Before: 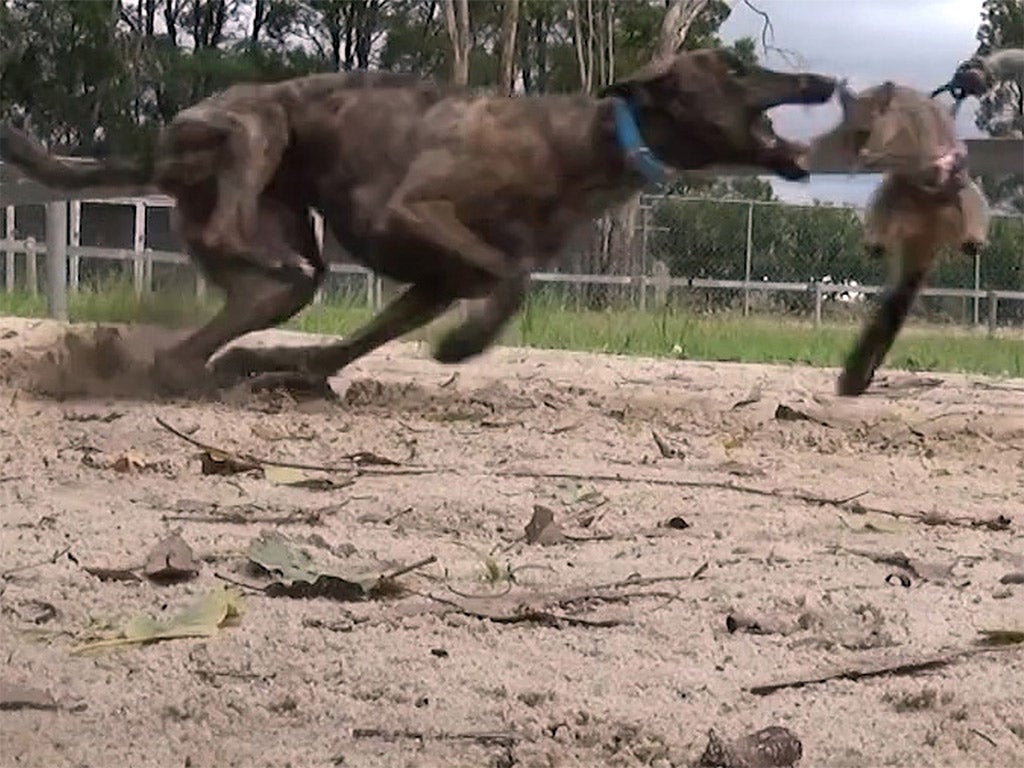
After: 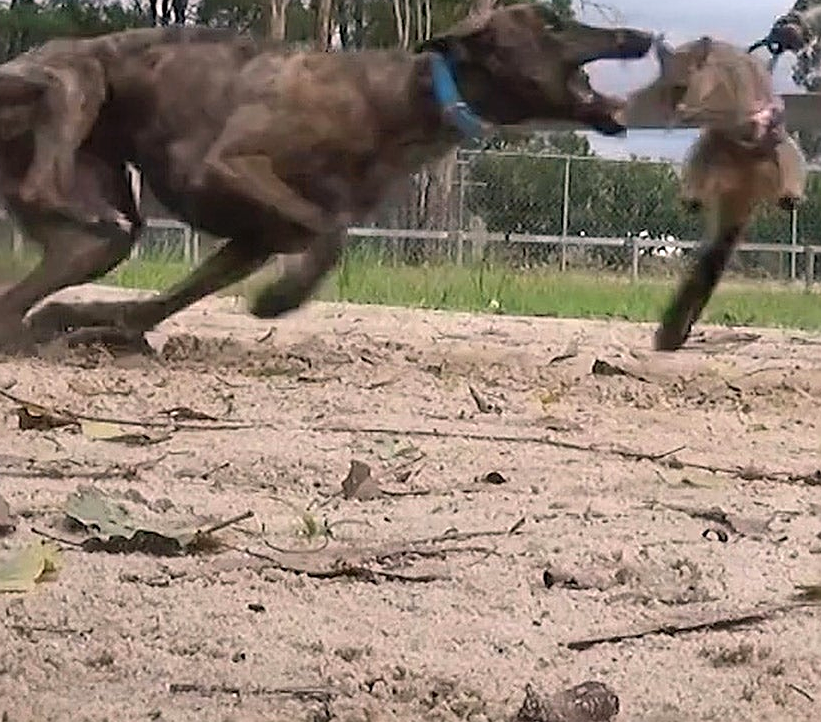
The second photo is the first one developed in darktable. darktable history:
crop and rotate: left 17.96%, top 5.873%, right 1.85%
sharpen: on, module defaults
contrast brightness saturation: contrast 0.031, brightness 0.058, saturation 0.127
